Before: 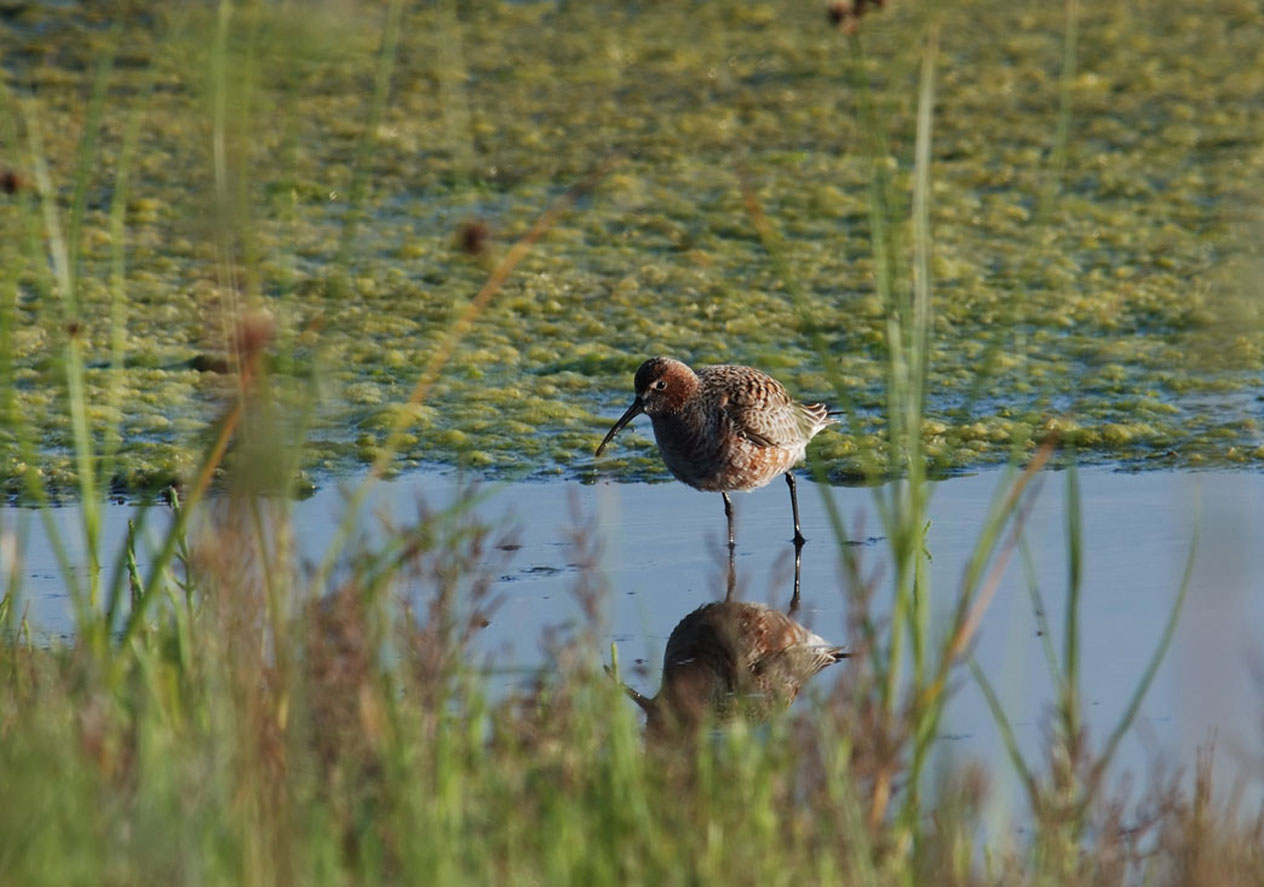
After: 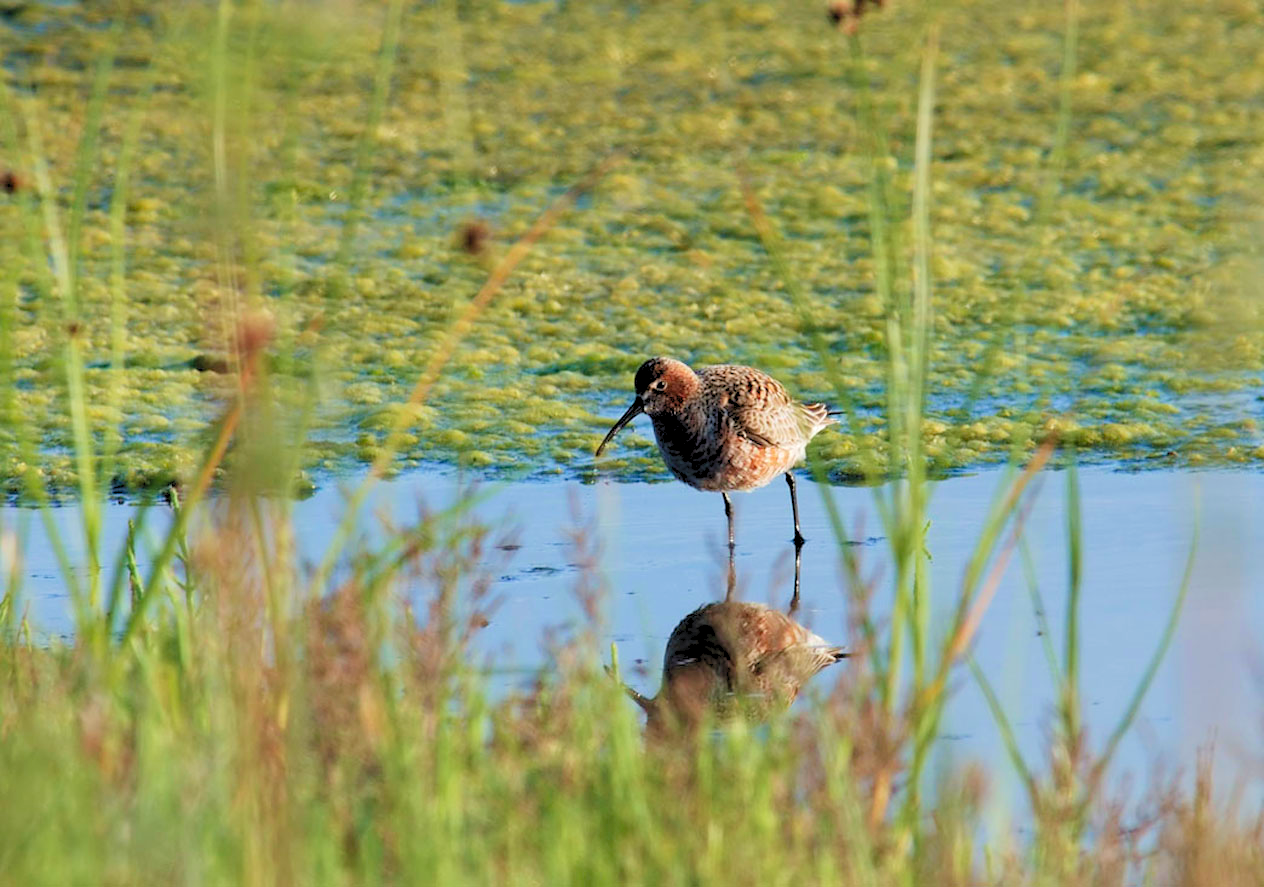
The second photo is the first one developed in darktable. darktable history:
velvia: on, module defaults
contrast brightness saturation: contrast 0.075, saturation 0.02
levels: black 3.84%, levels [0.072, 0.414, 0.976]
